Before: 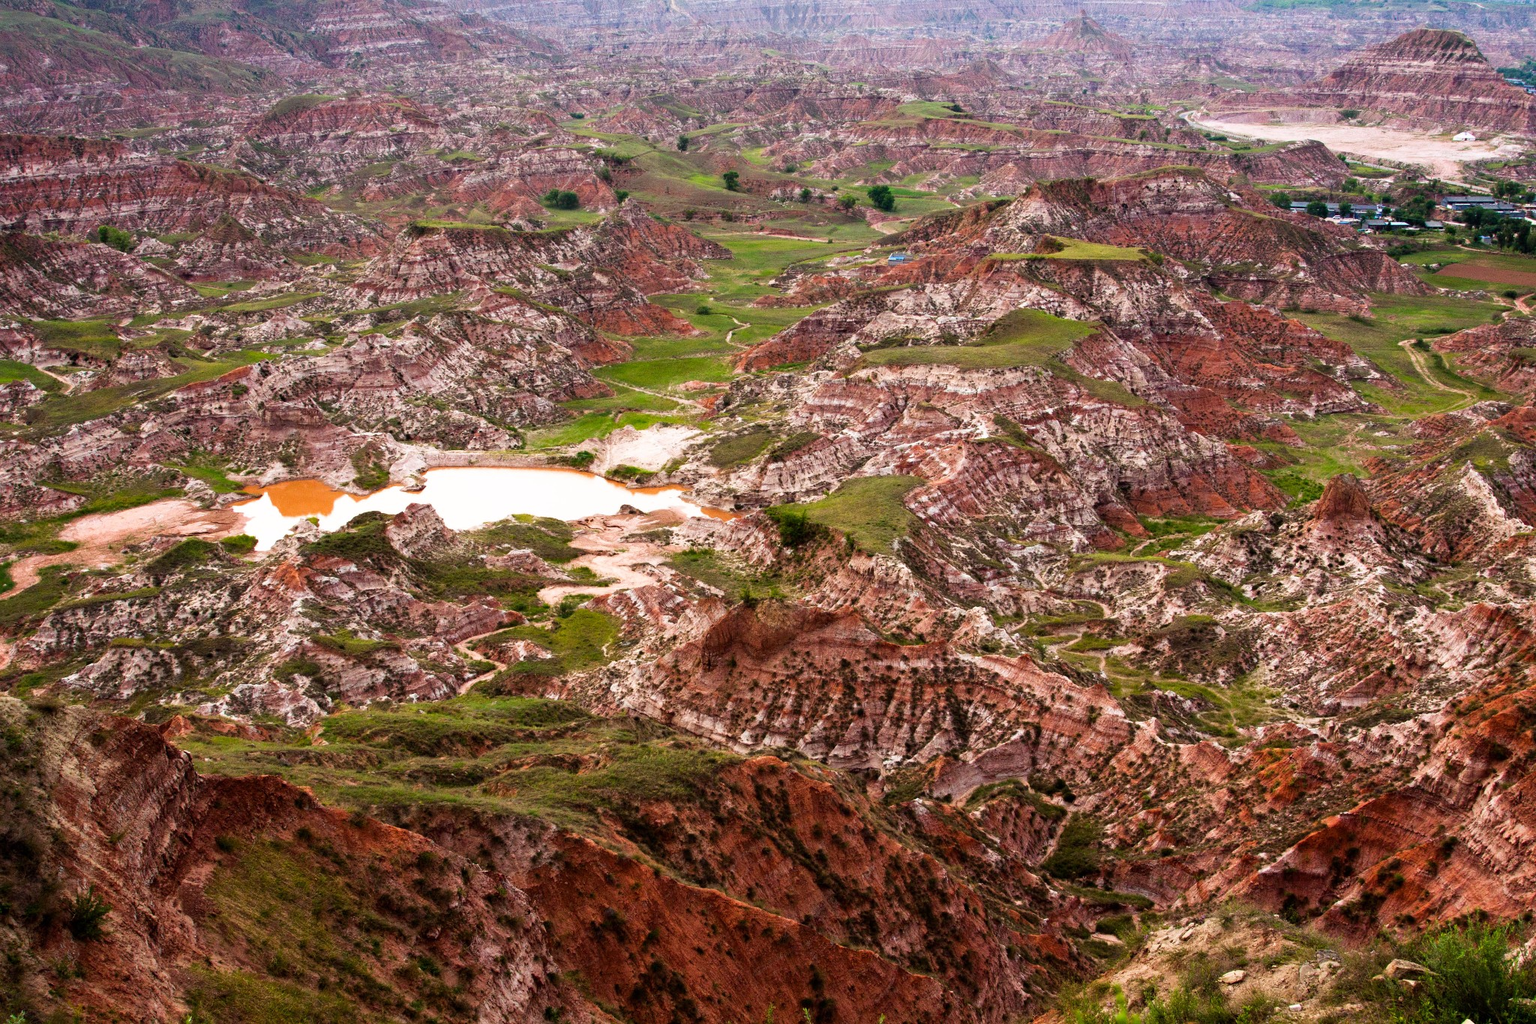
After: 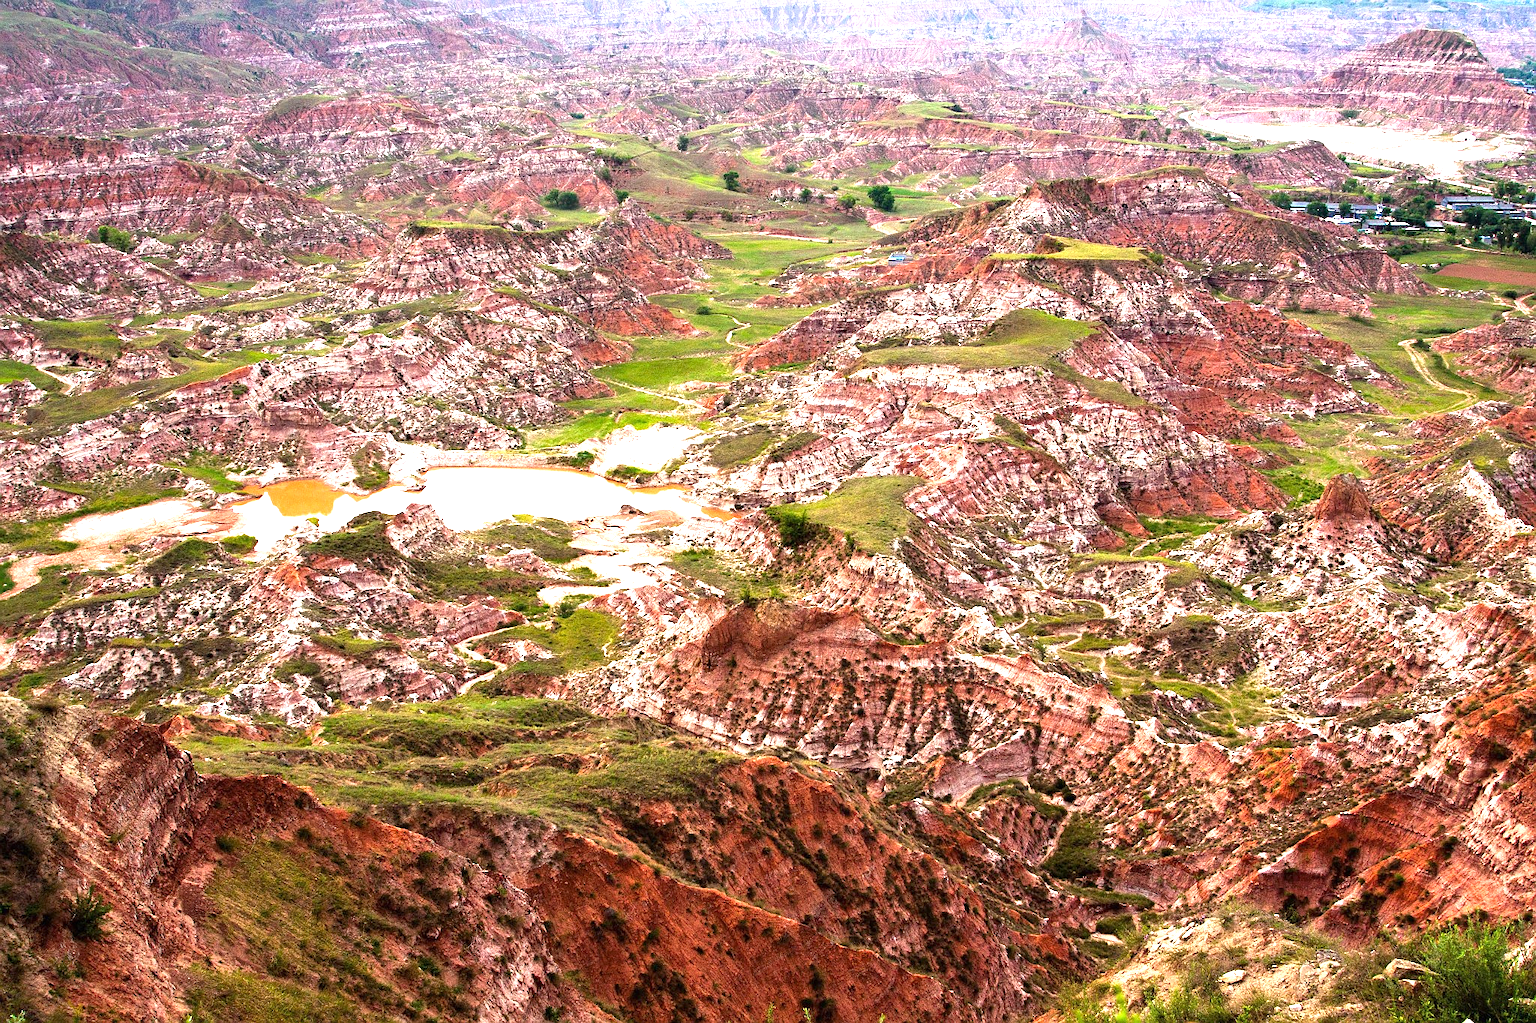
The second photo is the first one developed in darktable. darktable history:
exposure: black level correction 0, exposure 1.177 EV, compensate exposure bias true, compensate highlight preservation false
sharpen: radius 0.984, amount 0.613
